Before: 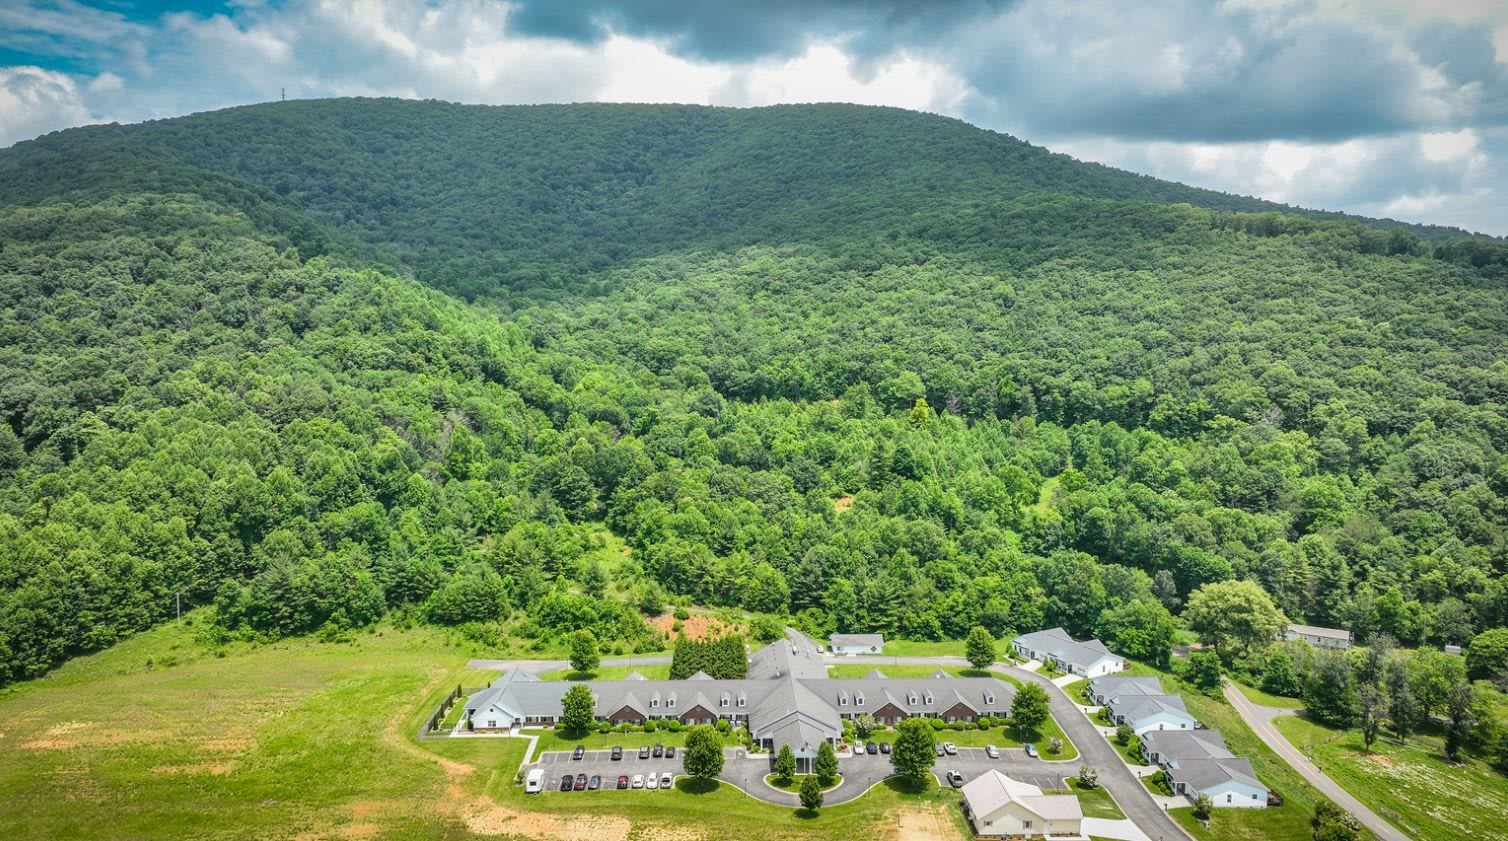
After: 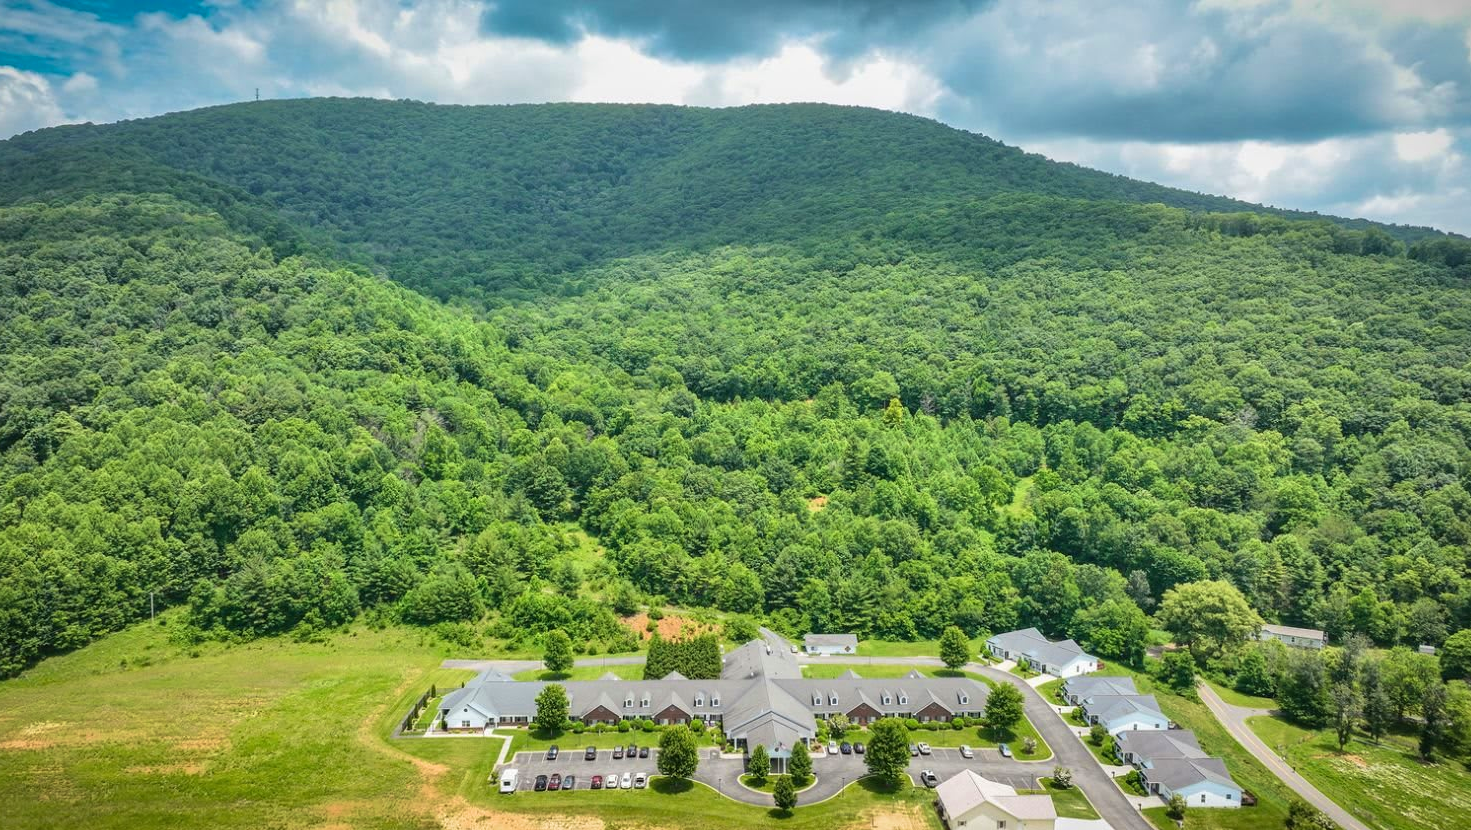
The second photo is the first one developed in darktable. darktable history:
crop and rotate: left 1.774%, right 0.633%, bottom 1.28%
velvia: on, module defaults
